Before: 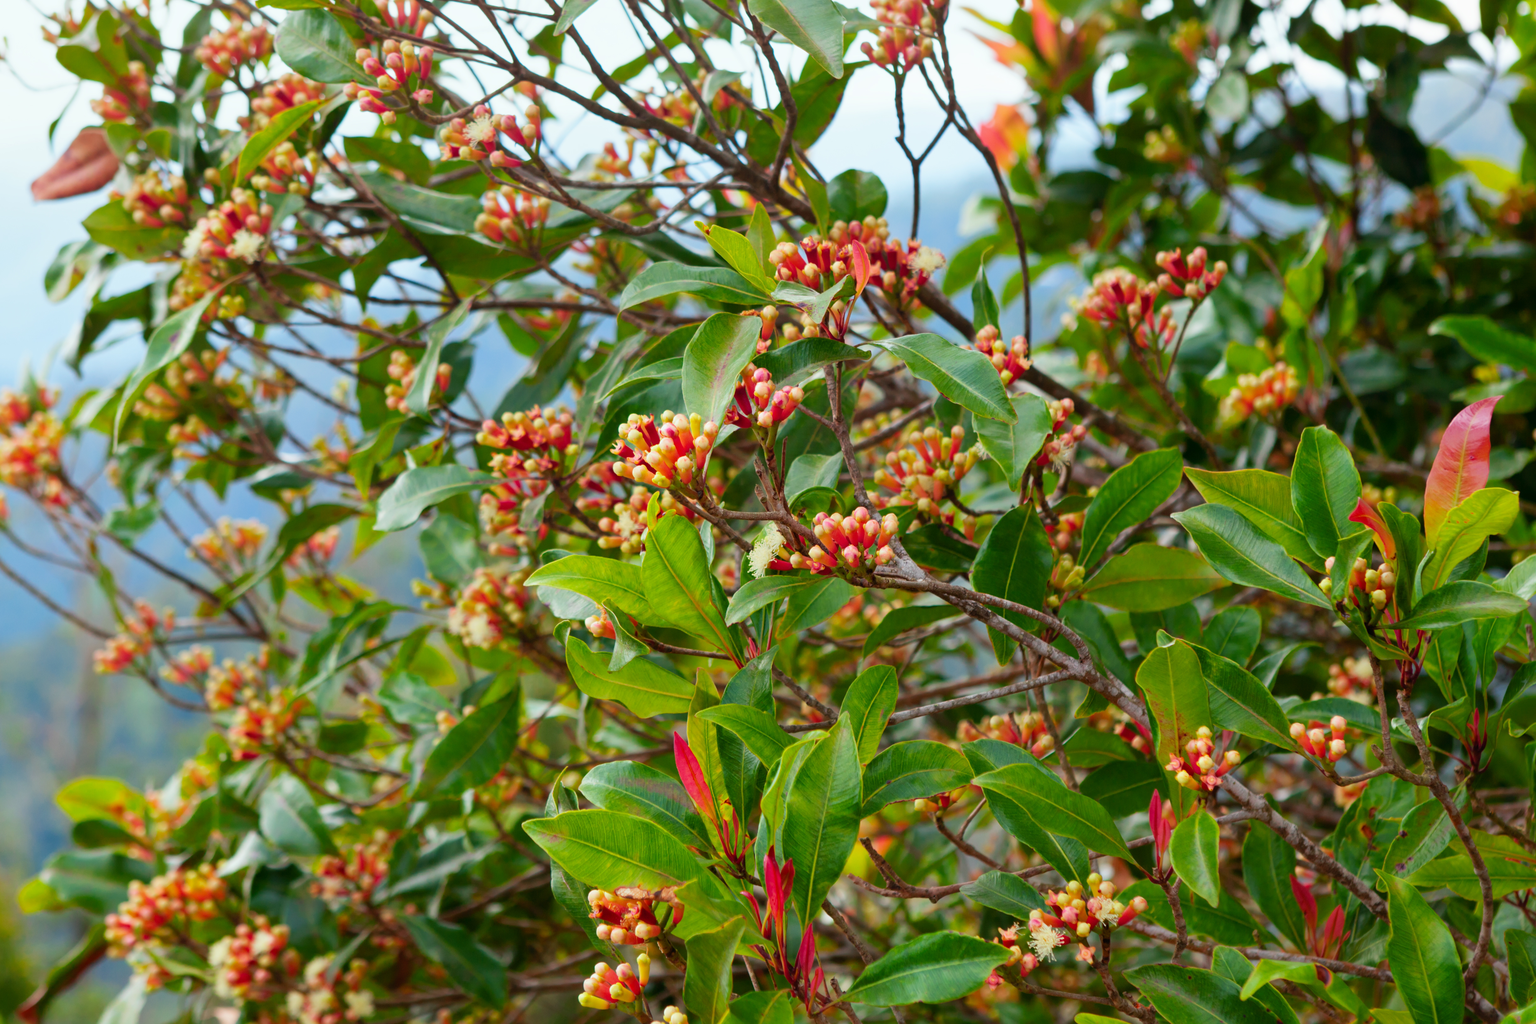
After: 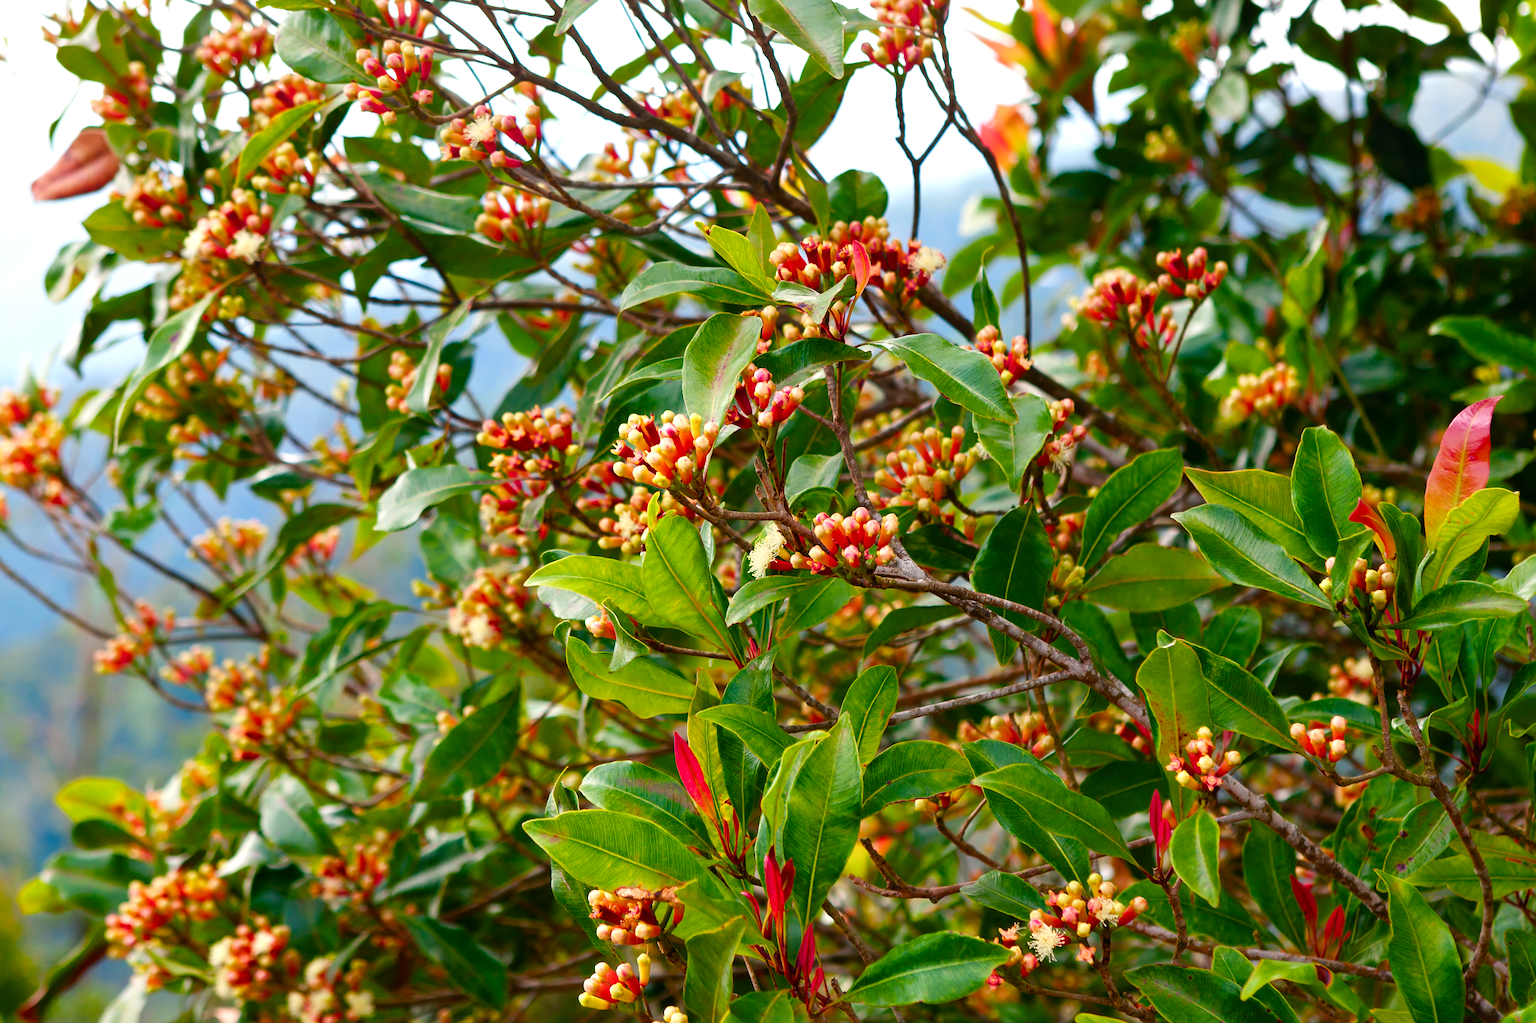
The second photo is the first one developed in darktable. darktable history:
sharpen: on, module defaults
color balance rgb: shadows lift › chroma 1%, shadows lift › hue 217.2°, power › hue 310.8°, highlights gain › chroma 2%, highlights gain › hue 44.4°, global offset › luminance 0.25%, global offset › hue 171.6°, perceptual saturation grading › global saturation 14.09%, perceptual saturation grading › highlights -30%, perceptual saturation grading › shadows 50.67%, global vibrance 25%, contrast 20%
